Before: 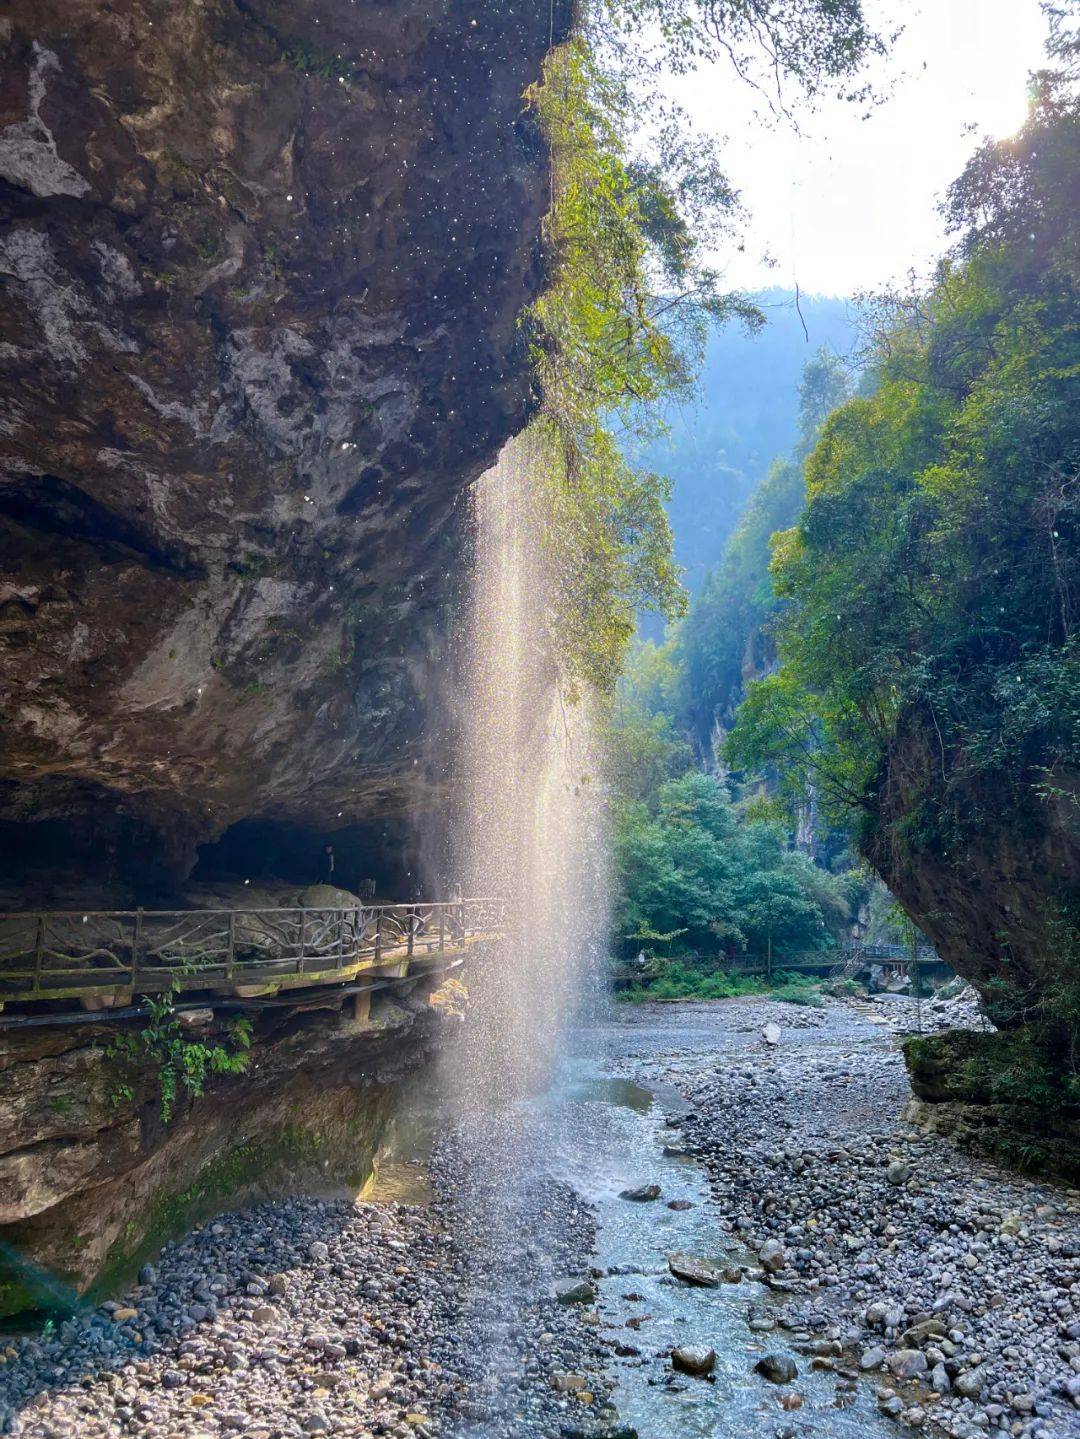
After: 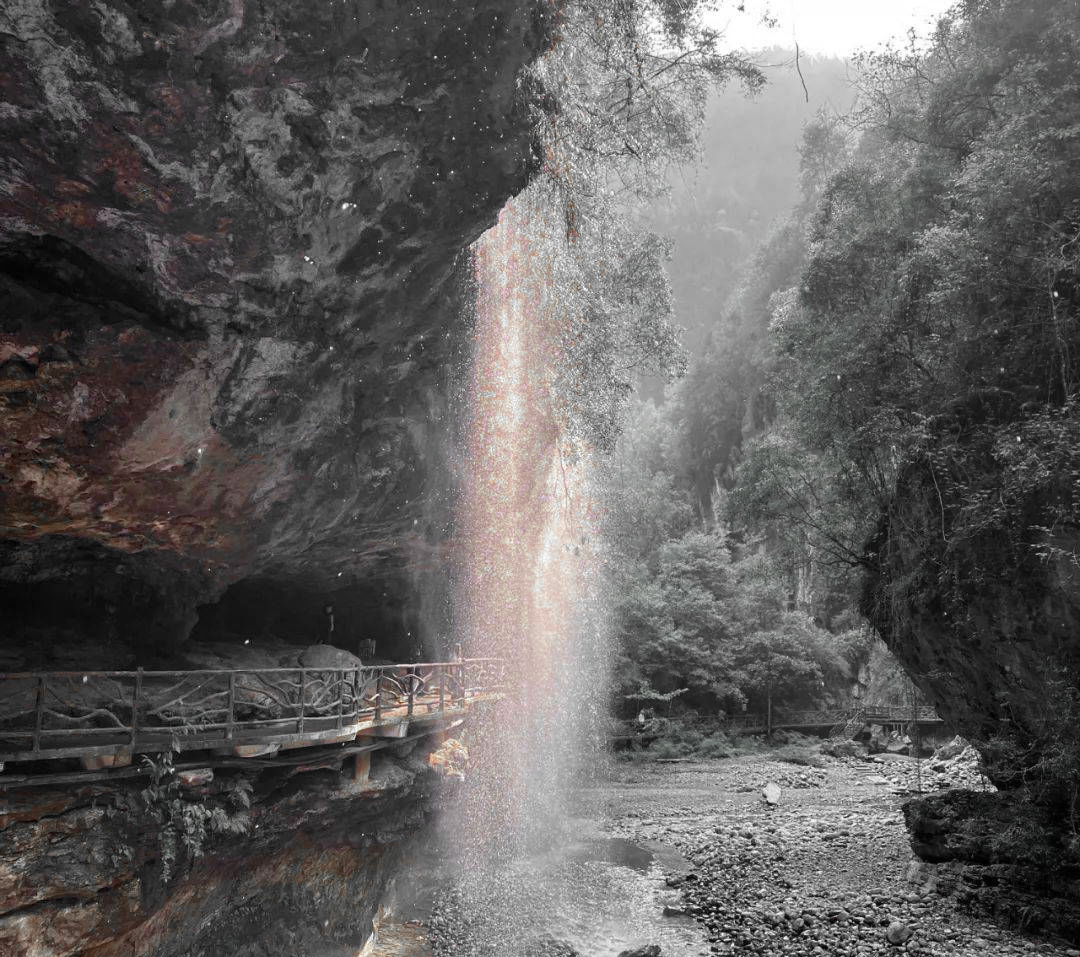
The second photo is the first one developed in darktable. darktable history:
color zones: curves: ch0 [(0, 0.497) (0.096, 0.361) (0.221, 0.538) (0.429, 0.5) (0.571, 0.5) (0.714, 0.5) (0.857, 0.5) (1, 0.497)]; ch1 [(0, 0.5) (0.143, 0.5) (0.257, -0.002) (0.429, 0.04) (0.571, -0.001) (0.714, -0.015) (0.857, 0.024) (1, 0.5)]
crop: top 16.727%, bottom 16.727%
